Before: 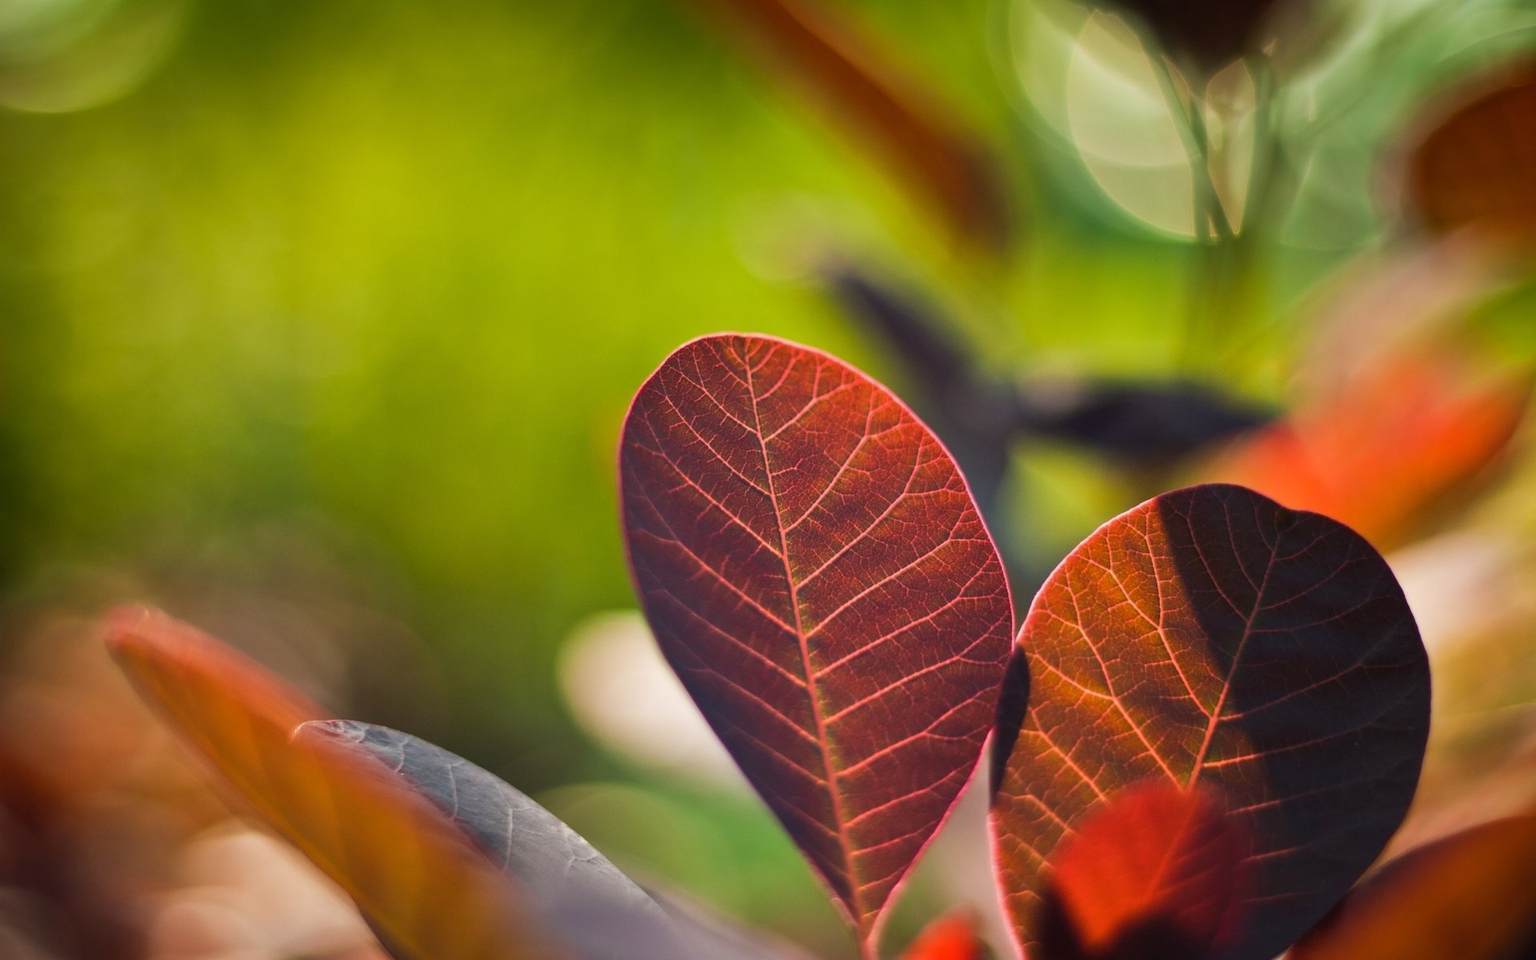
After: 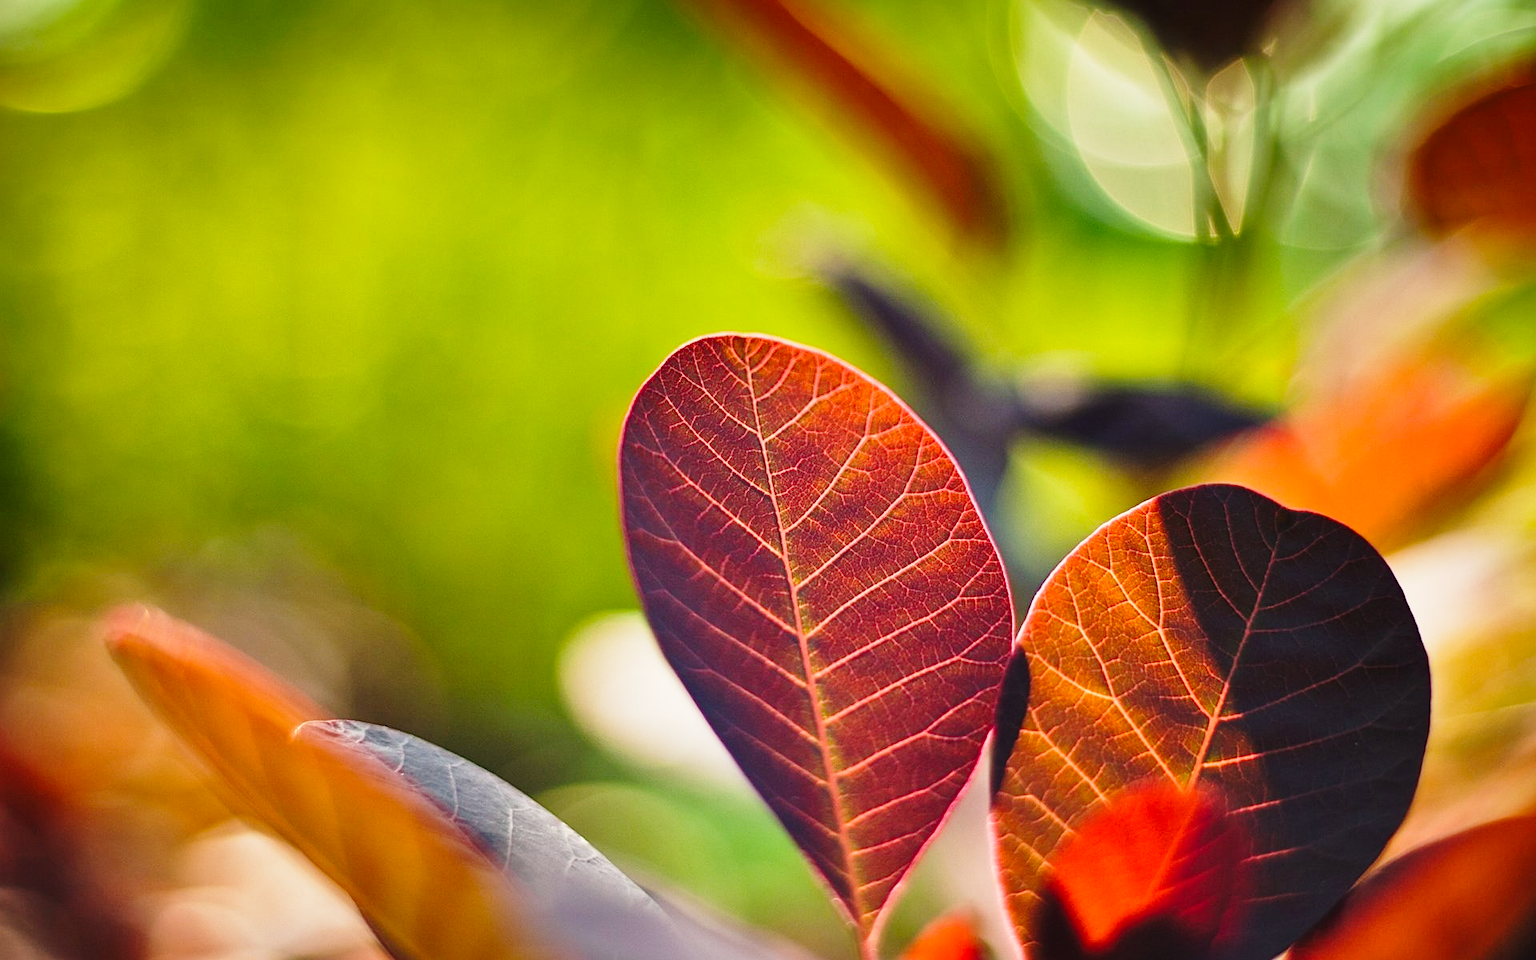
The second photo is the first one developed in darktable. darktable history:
contrast brightness saturation: contrast -0.02, brightness -0.01, saturation 0.03
sharpen: radius 2.167, amount 0.381, threshold 0
color correction: highlights b* 3
white balance: red 0.98, blue 1.034
shadows and highlights: soften with gaussian
base curve: curves: ch0 [(0, 0) (0.028, 0.03) (0.121, 0.232) (0.46, 0.748) (0.859, 0.968) (1, 1)], preserve colors none
